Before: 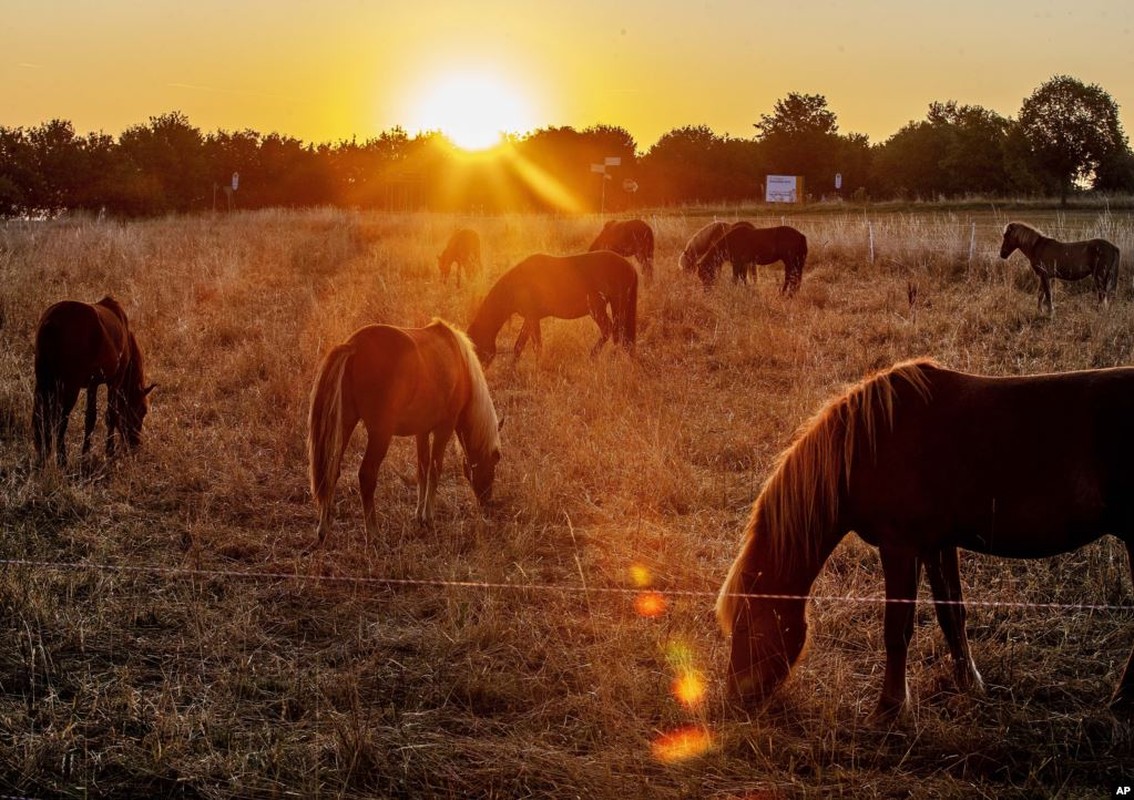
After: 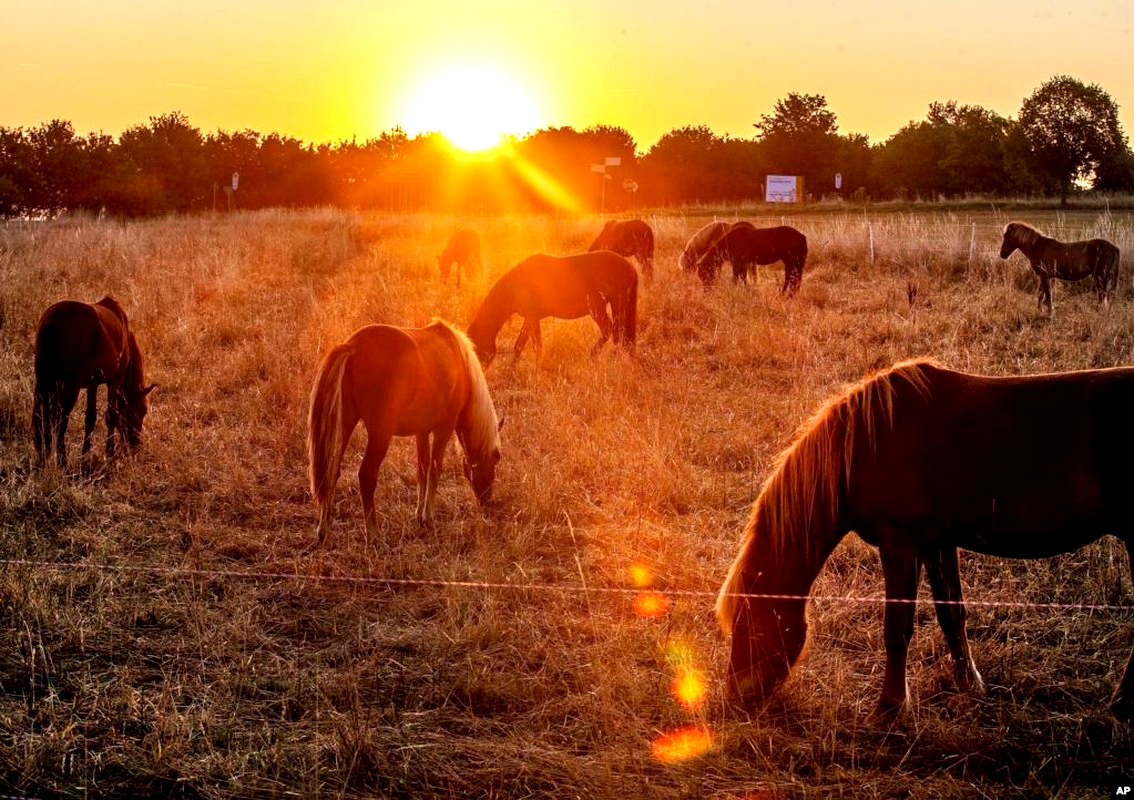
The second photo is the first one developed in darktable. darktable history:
velvia: on, module defaults
exposure: black level correction 0.001, exposure 0.5 EV, compensate highlight preservation false
